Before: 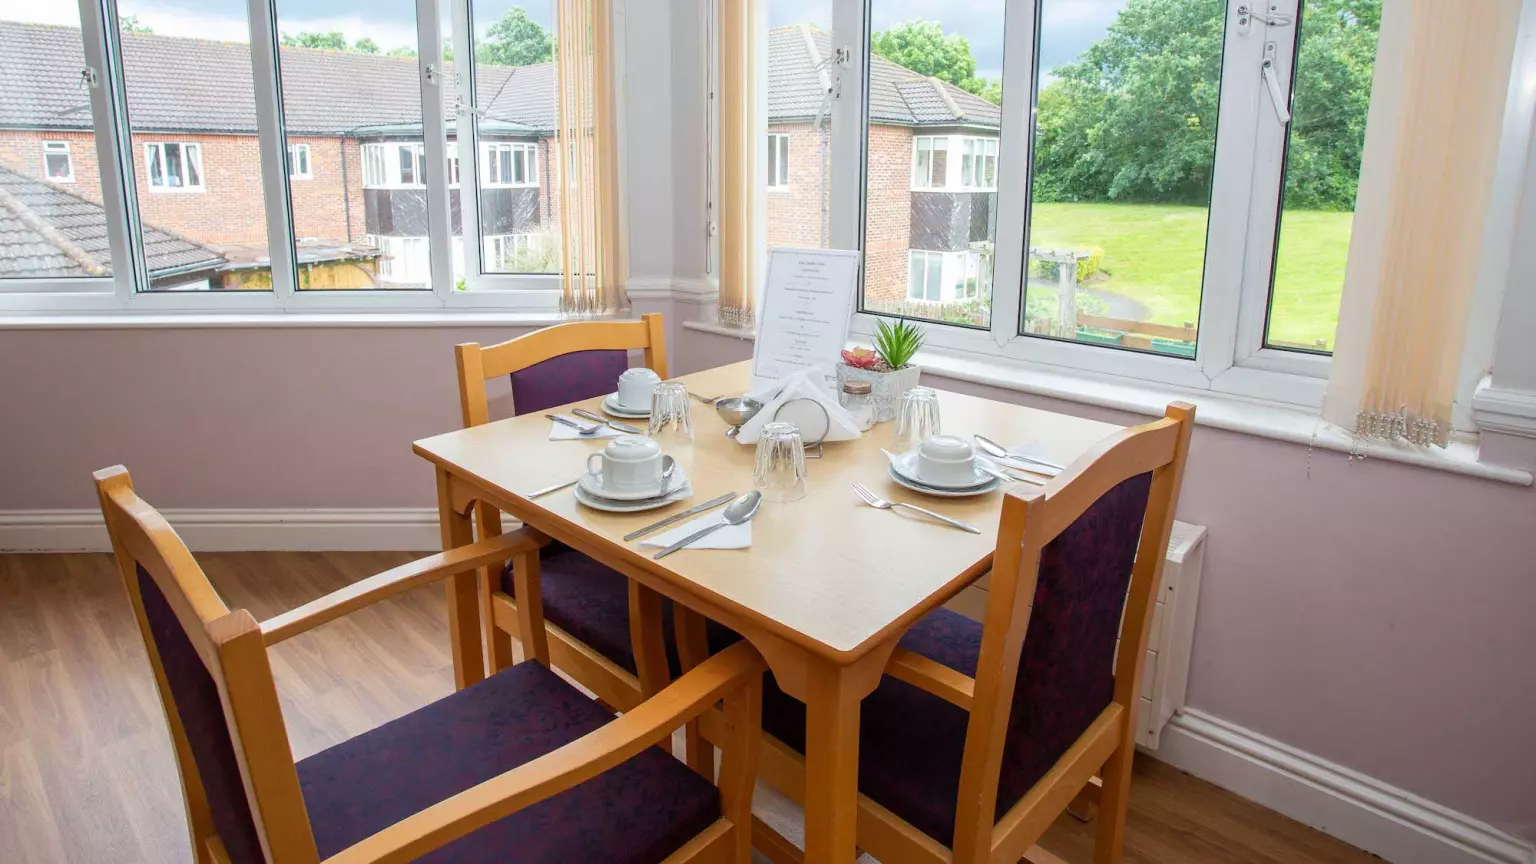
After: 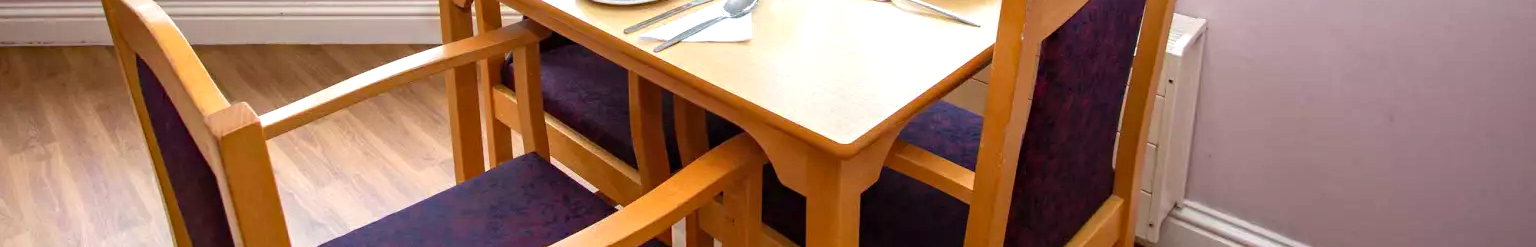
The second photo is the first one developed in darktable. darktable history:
crop and rotate: top 58.731%, bottom 12.568%
exposure: black level correction 0, exposure 0.693 EV, compensate exposure bias true, compensate highlight preservation false
haze removal: compatibility mode true, adaptive false
